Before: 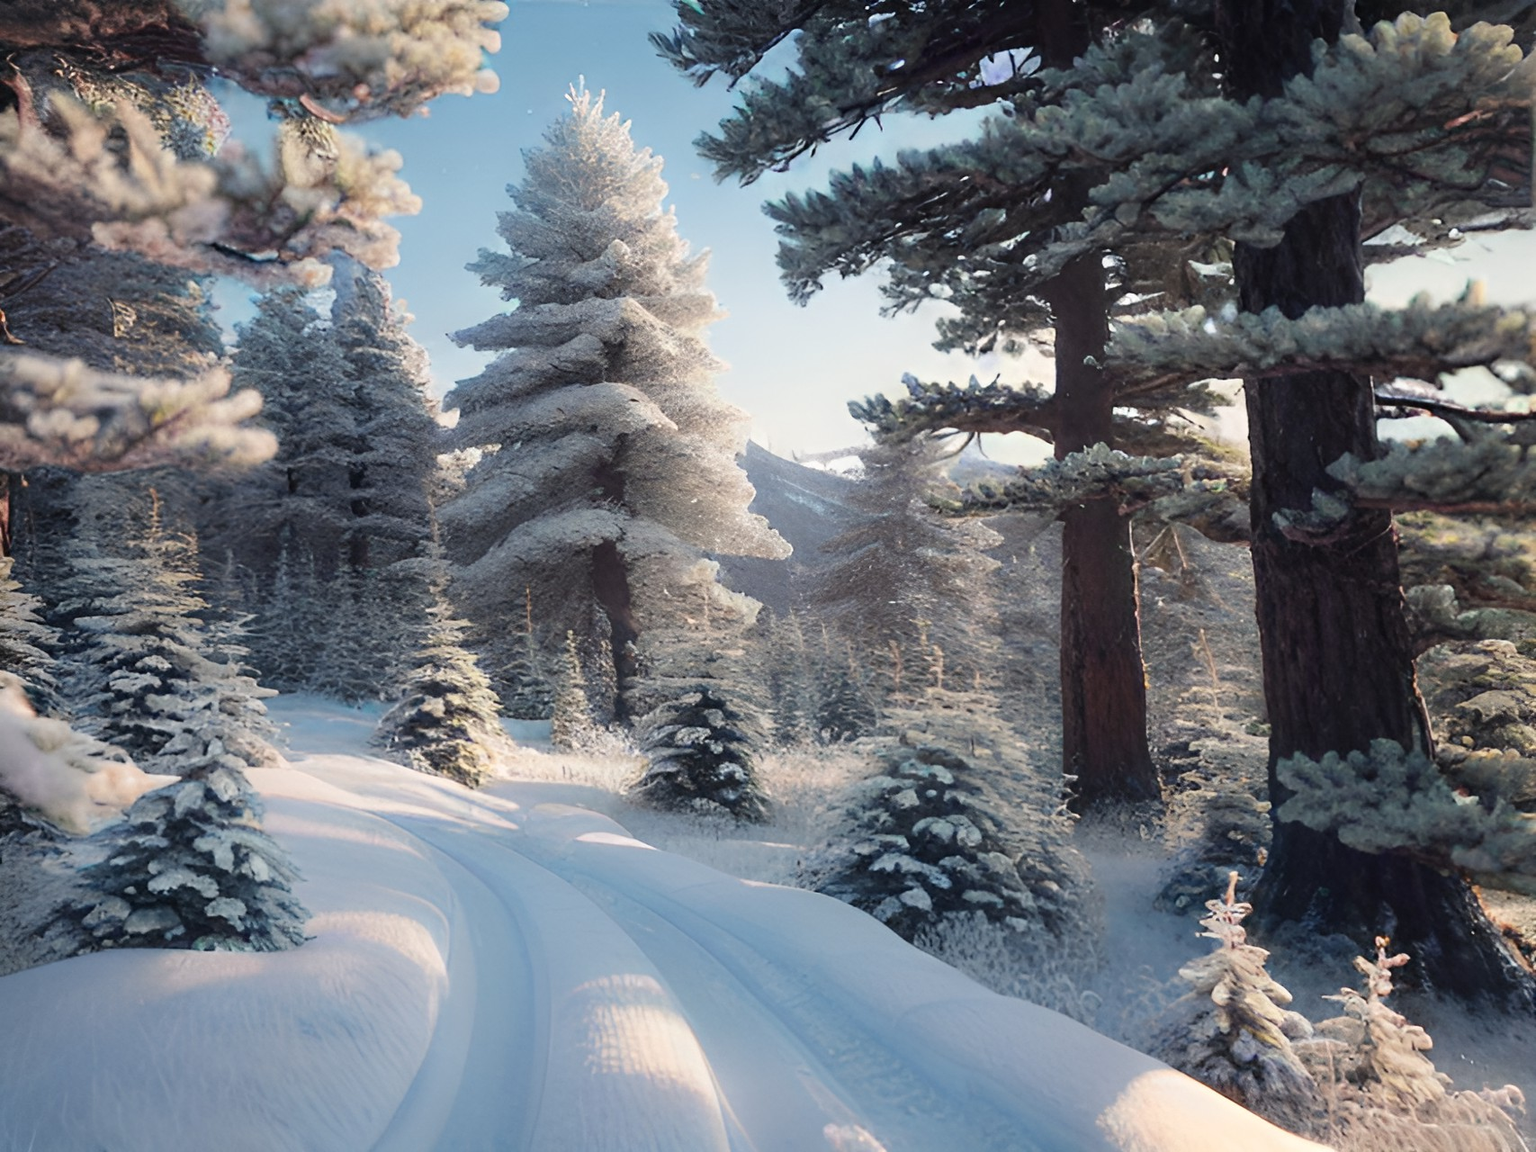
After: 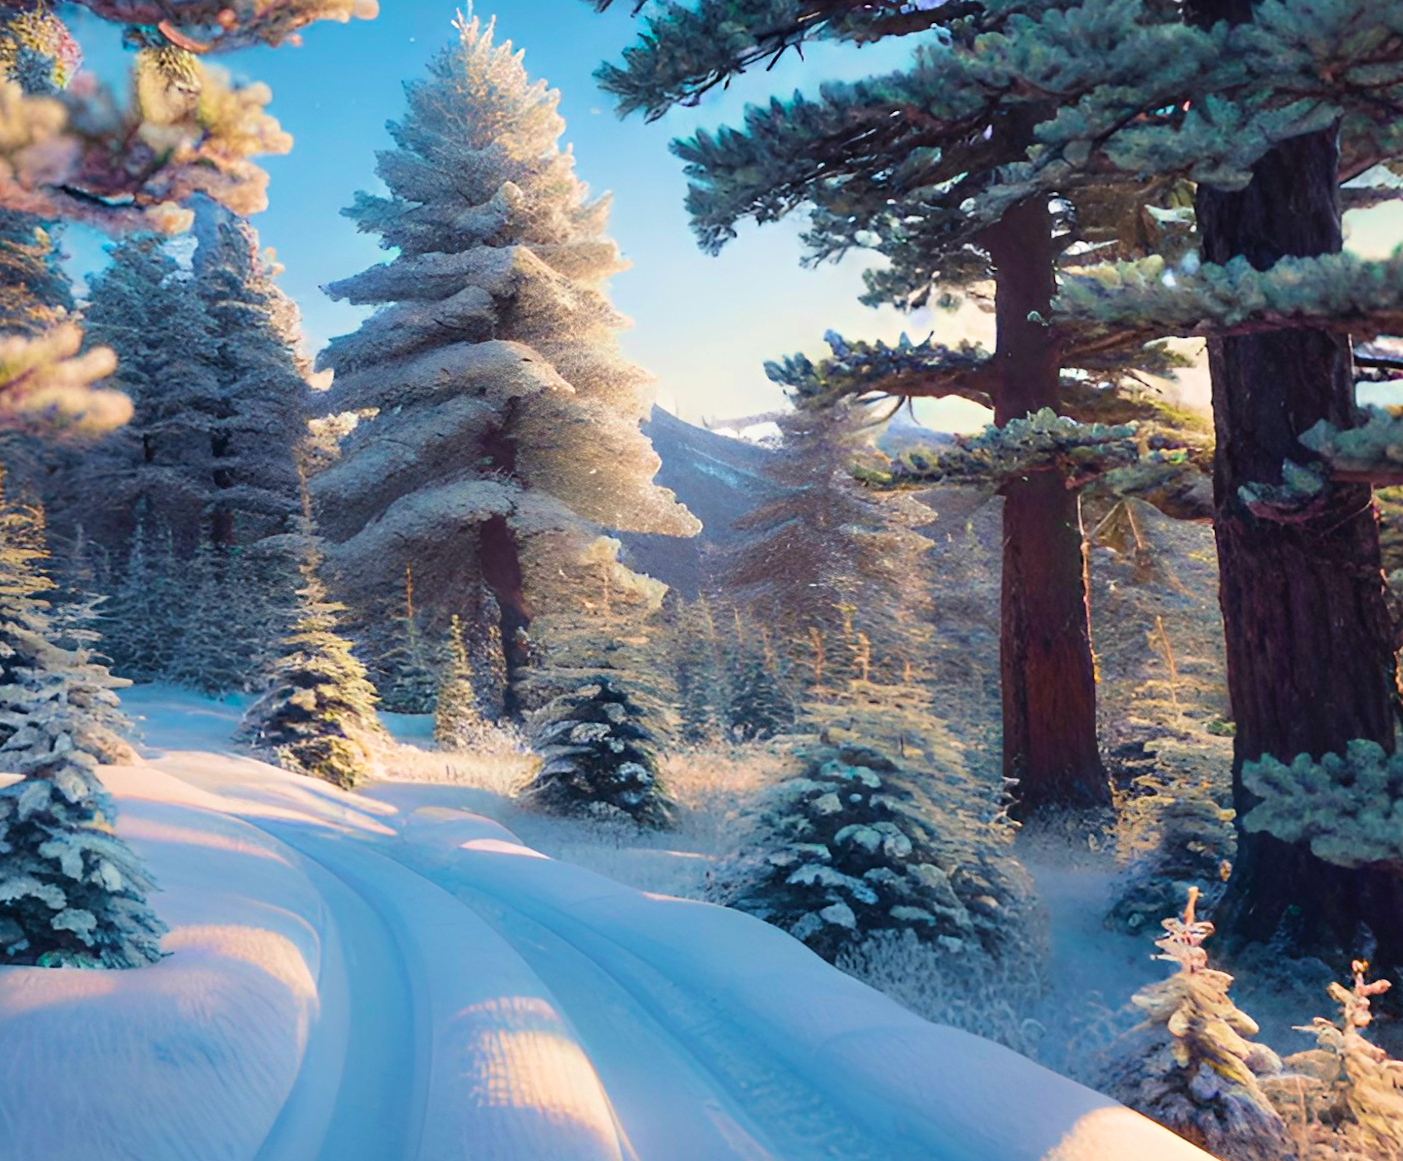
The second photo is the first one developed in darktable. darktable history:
crop: left 9.807%, top 6.259%, right 7.334%, bottom 2.177%
rotate and perspective: rotation 0.192°, lens shift (horizontal) -0.015, crop left 0.005, crop right 0.996, crop top 0.006, crop bottom 0.99
color balance rgb: perceptual saturation grading › global saturation 20%, global vibrance 20%
velvia: strength 75%
shadows and highlights: shadows 37.27, highlights -28.18, soften with gaussian
